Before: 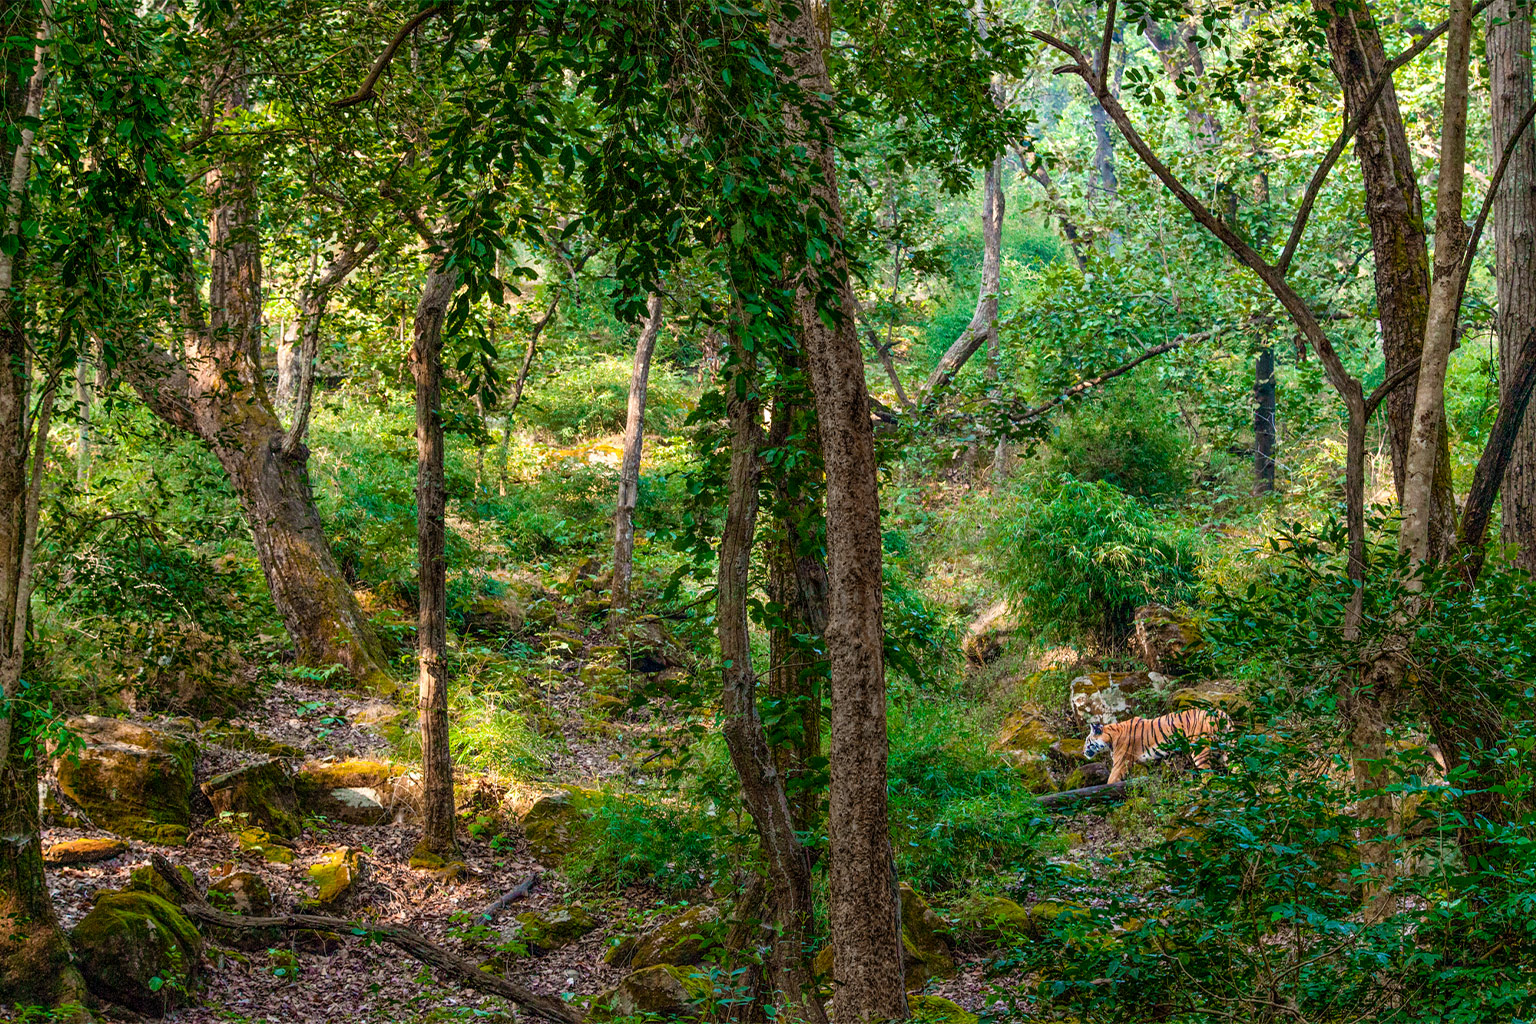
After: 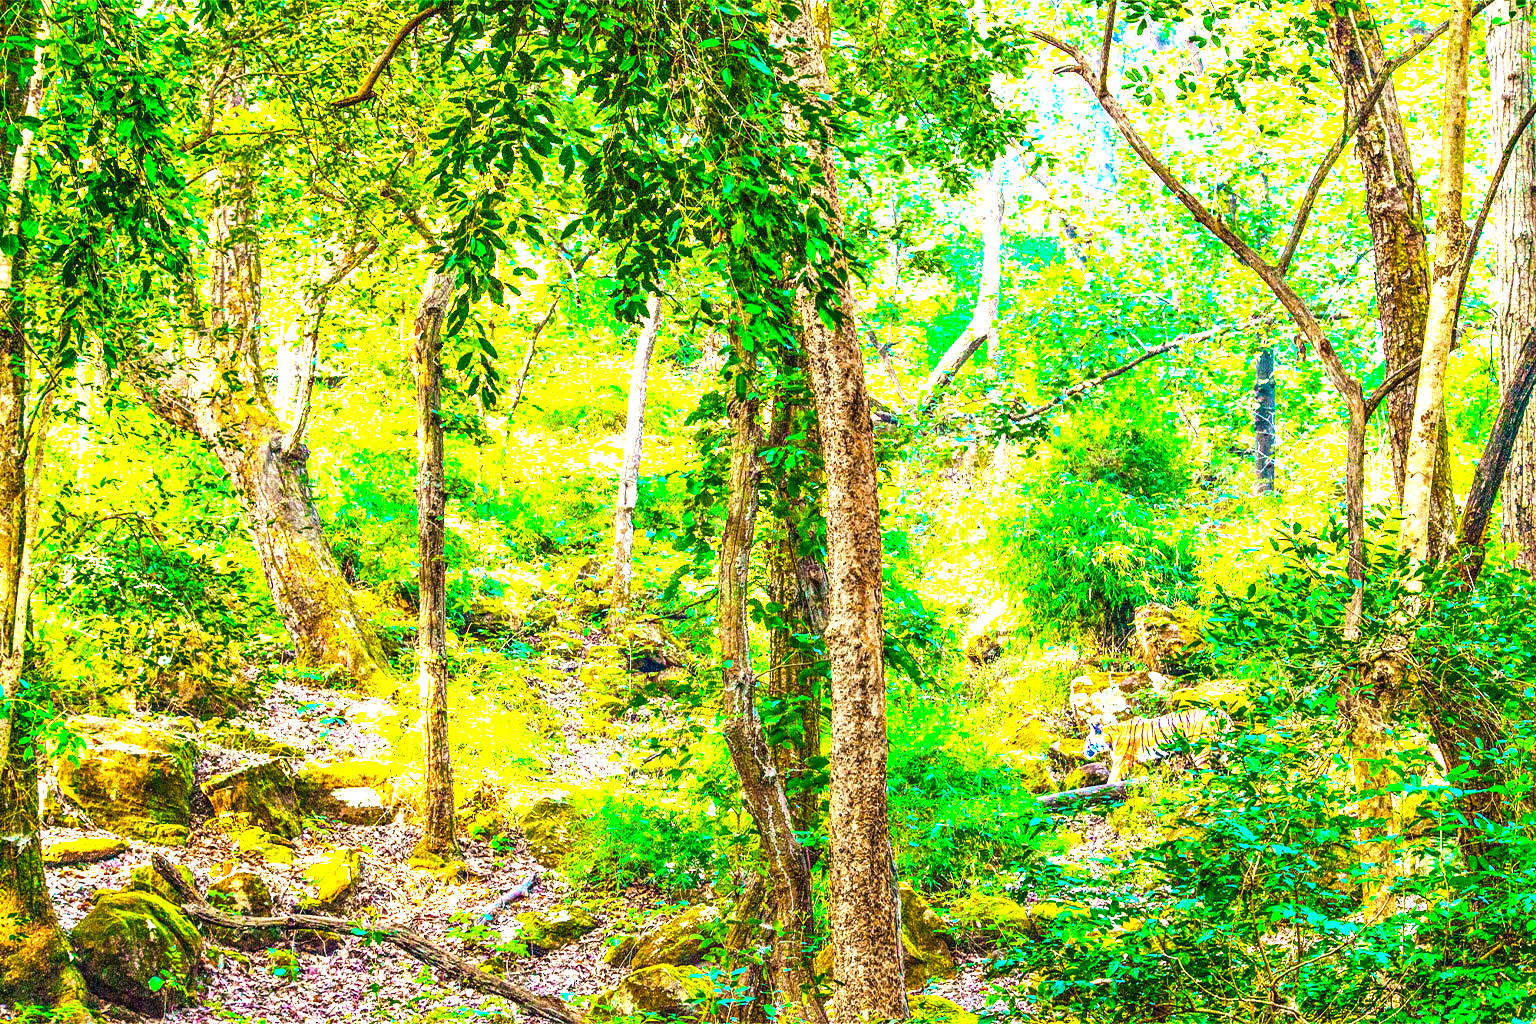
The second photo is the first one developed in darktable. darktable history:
exposure: black level correction 0, exposure 1.7 EV, compensate exposure bias true, compensate highlight preservation false
color balance rgb: linear chroma grading › shadows -10%, linear chroma grading › global chroma 20%, perceptual saturation grading › global saturation 15%, perceptual brilliance grading › global brilliance 30%, perceptual brilliance grading › highlights 12%, perceptual brilliance grading › mid-tones 24%, global vibrance 20%
